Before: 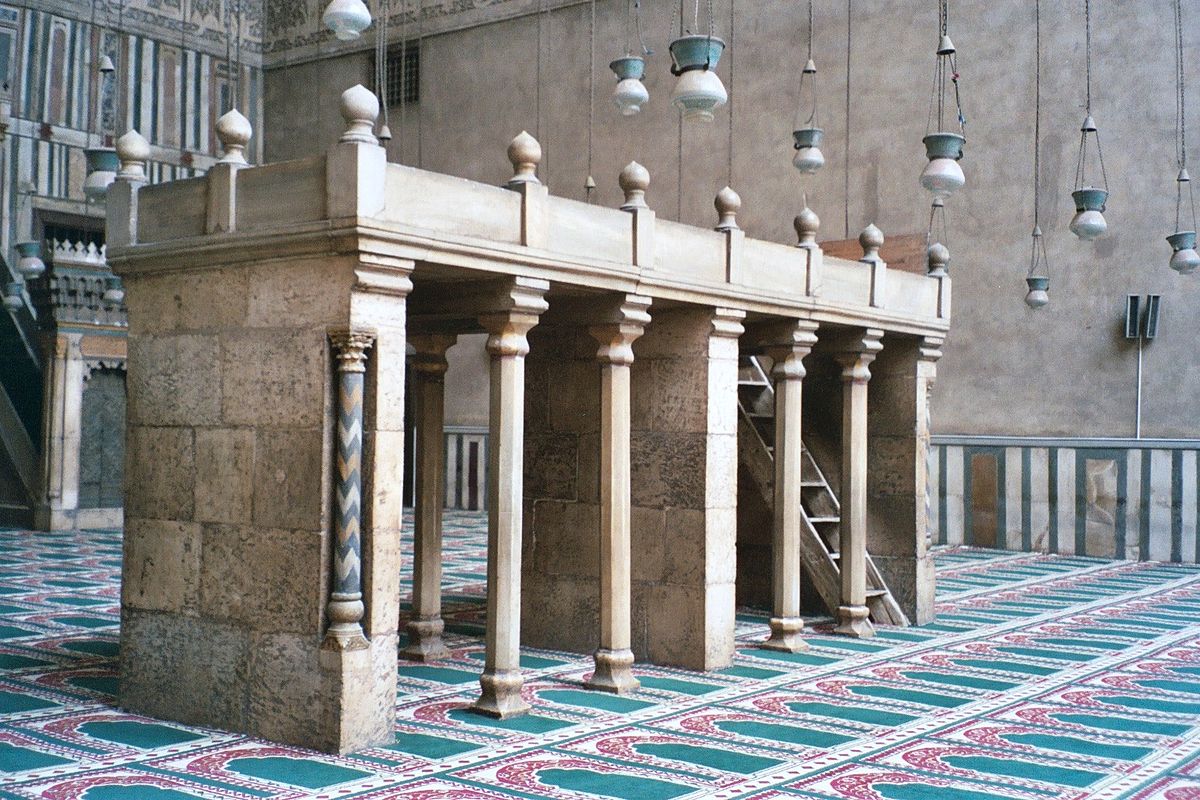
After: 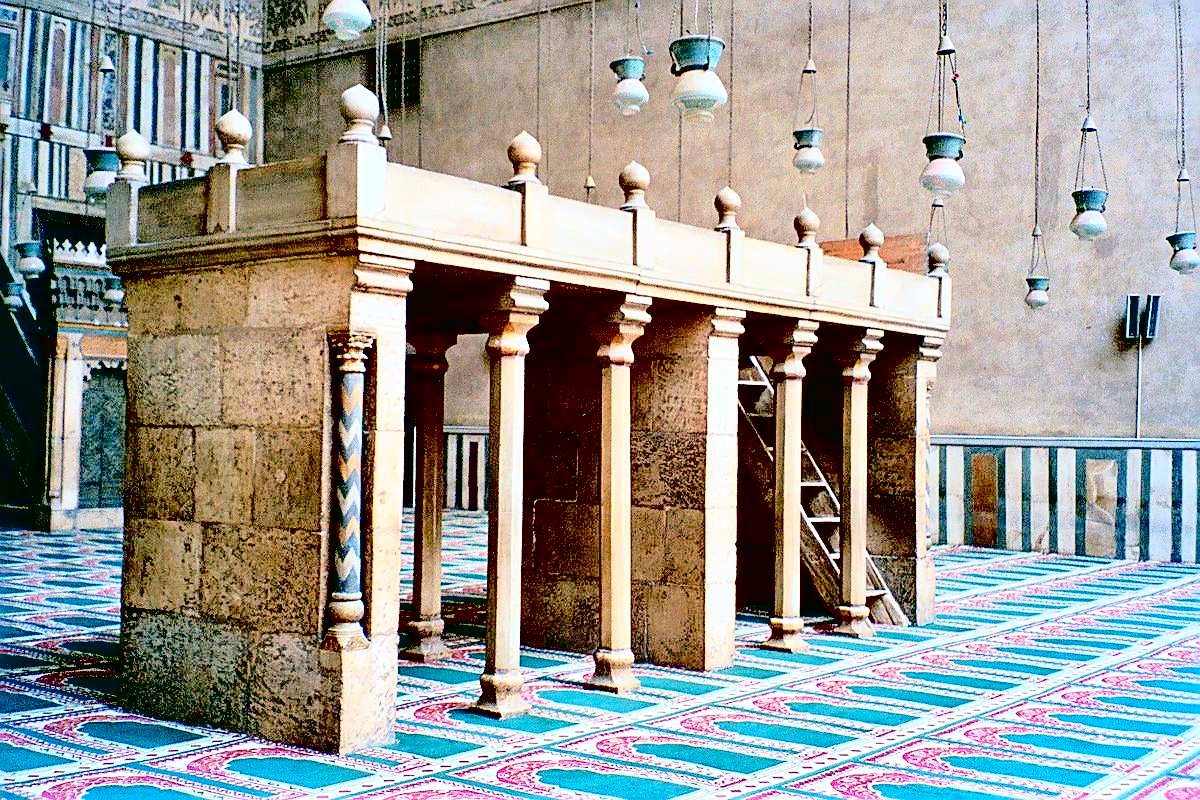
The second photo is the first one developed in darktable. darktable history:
sharpen: on, module defaults
contrast brightness saturation: contrast 0.24, brightness 0.26, saturation 0.39
exposure: black level correction 0.056, compensate highlight preservation false
tone curve: curves: ch0 [(0, 0.01) (0.052, 0.045) (0.136, 0.133) (0.275, 0.35) (0.43, 0.54) (0.676, 0.751) (0.89, 0.919) (1, 1)]; ch1 [(0, 0) (0.094, 0.081) (0.285, 0.299) (0.385, 0.403) (0.447, 0.429) (0.495, 0.496) (0.544, 0.552) (0.589, 0.612) (0.722, 0.728) (1, 1)]; ch2 [(0, 0) (0.257, 0.217) (0.43, 0.421) (0.498, 0.507) (0.531, 0.544) (0.56, 0.579) (0.625, 0.642) (1, 1)], color space Lab, independent channels, preserve colors none
